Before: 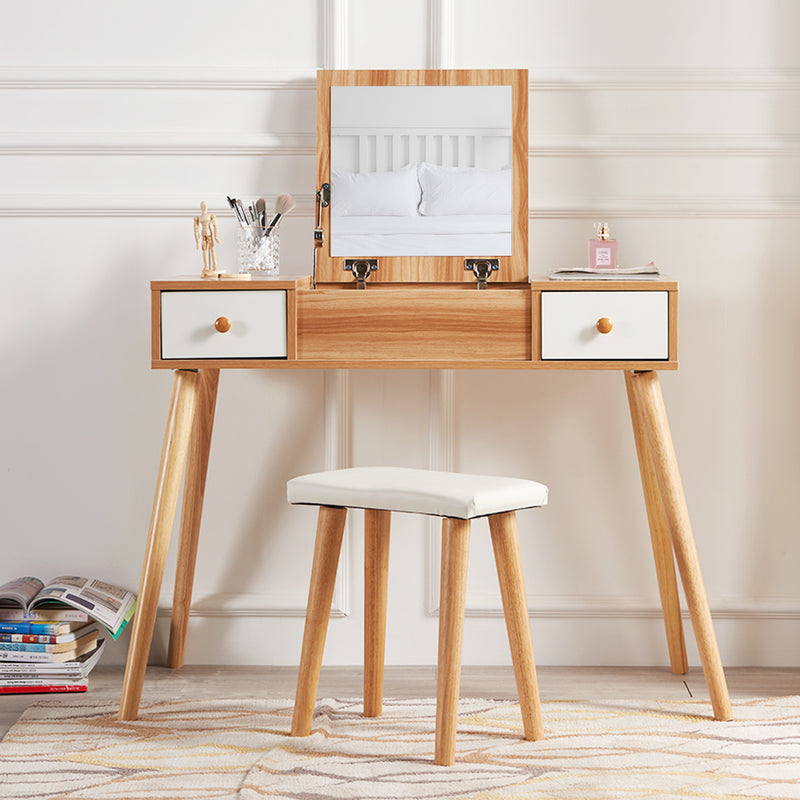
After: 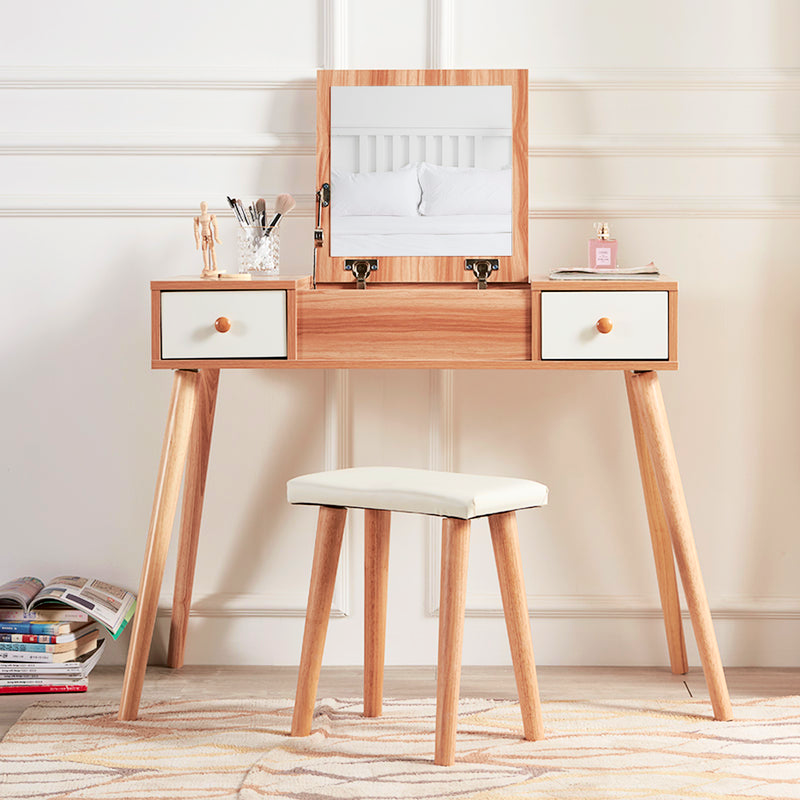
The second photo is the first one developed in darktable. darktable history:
tone curve: curves: ch0 [(0.003, 0) (0.066, 0.023) (0.149, 0.094) (0.264, 0.238) (0.395, 0.401) (0.517, 0.553) (0.716, 0.743) (0.813, 0.846) (1, 1)]; ch1 [(0, 0) (0.164, 0.115) (0.337, 0.332) (0.39, 0.398) (0.464, 0.461) (0.501, 0.5) (0.521, 0.529) (0.571, 0.588) (0.652, 0.681) (0.733, 0.749) (0.811, 0.796) (1, 1)]; ch2 [(0, 0) (0.337, 0.382) (0.464, 0.476) (0.501, 0.502) (0.527, 0.54) (0.556, 0.567) (0.6, 0.59) (0.687, 0.675) (1, 1)], color space Lab, independent channels, preserve colors none
